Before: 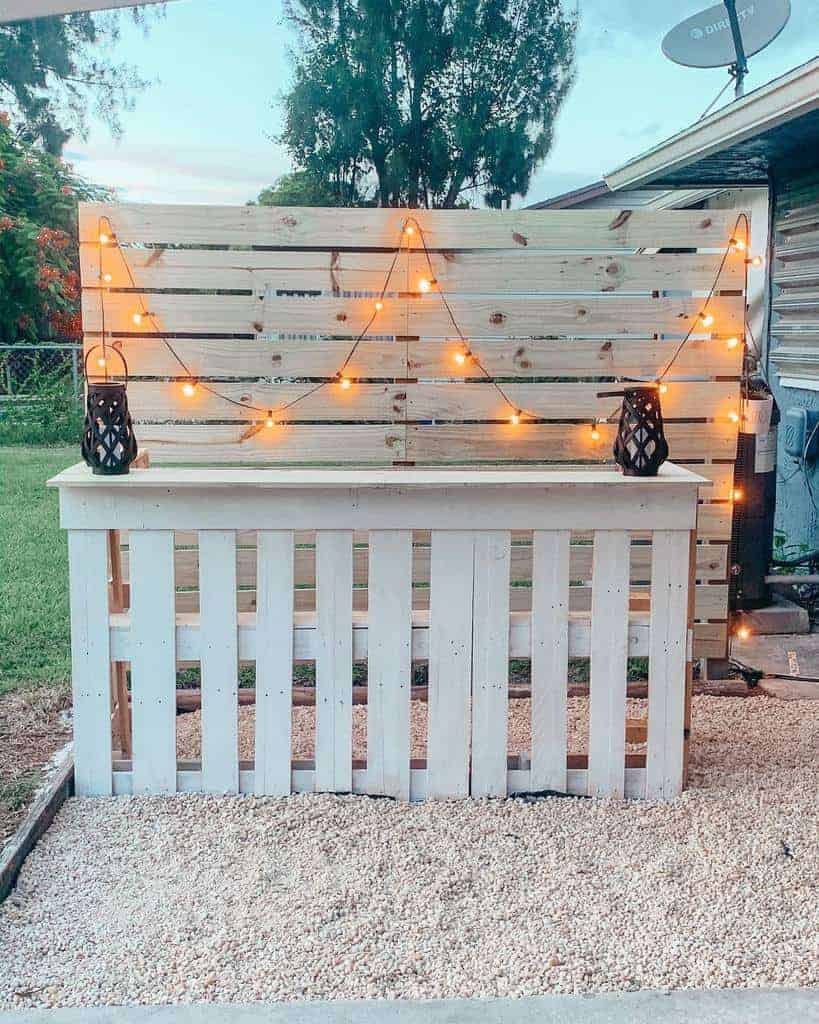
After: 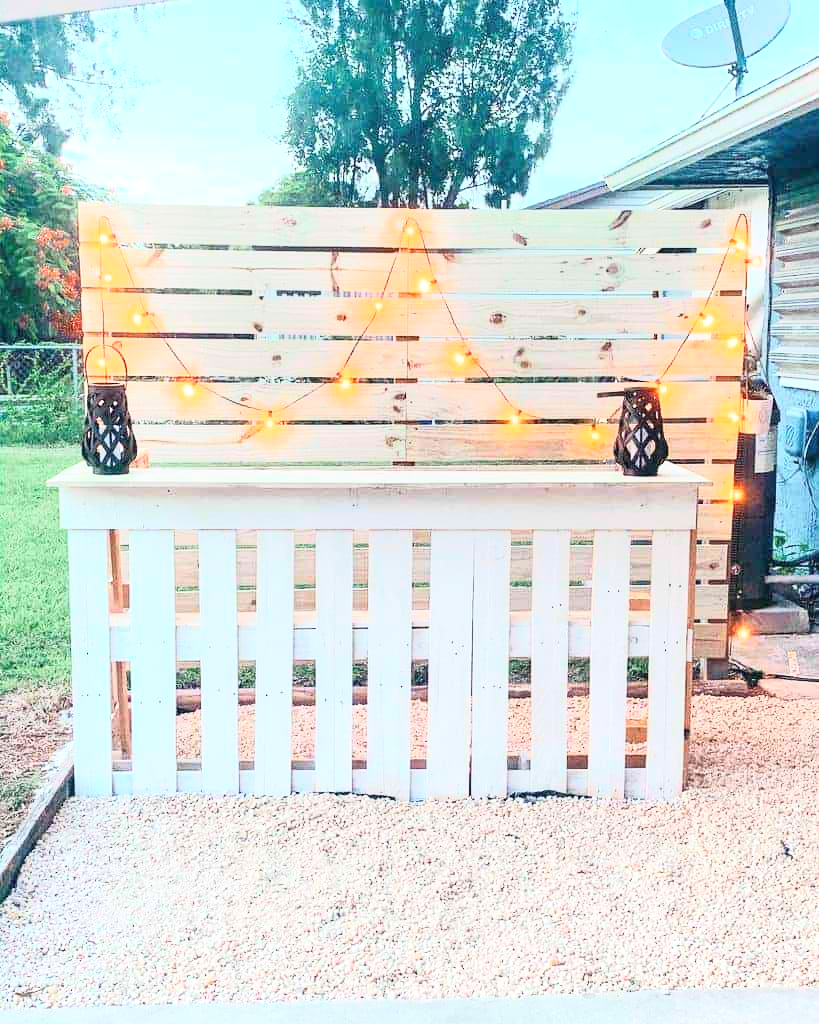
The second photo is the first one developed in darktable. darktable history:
base curve: curves: ch0 [(0, 0) (0.088, 0.125) (0.176, 0.251) (0.354, 0.501) (0.613, 0.749) (1, 0.877)]
exposure: black level correction 0, exposure 1.001 EV, compensate highlight preservation false
